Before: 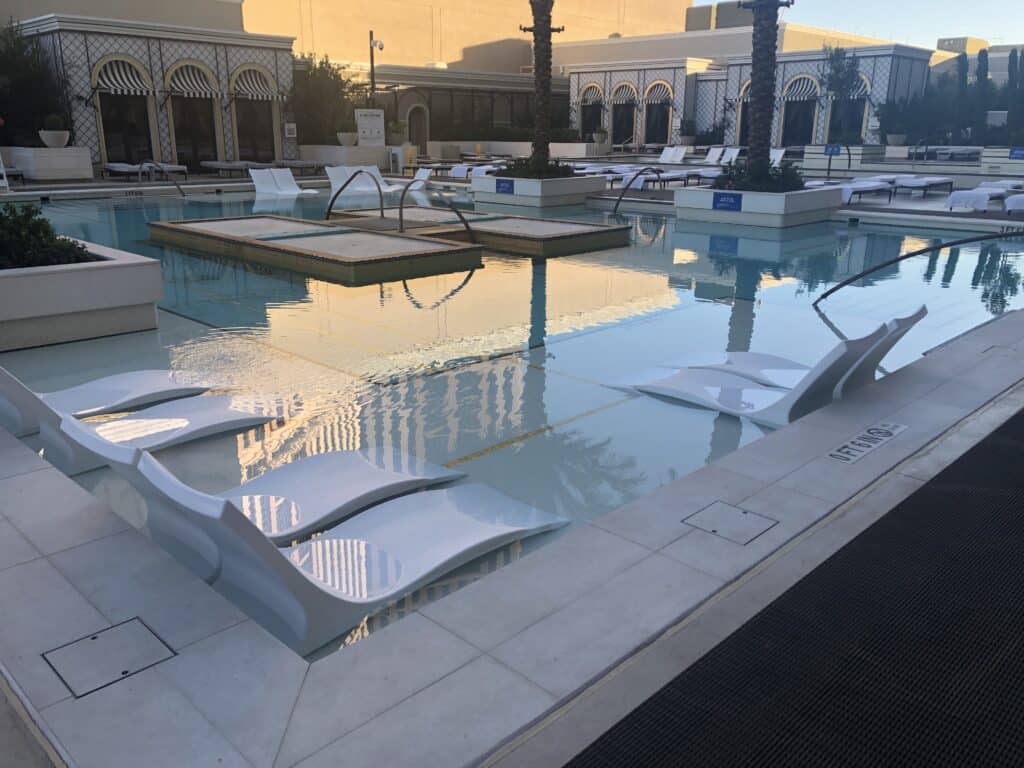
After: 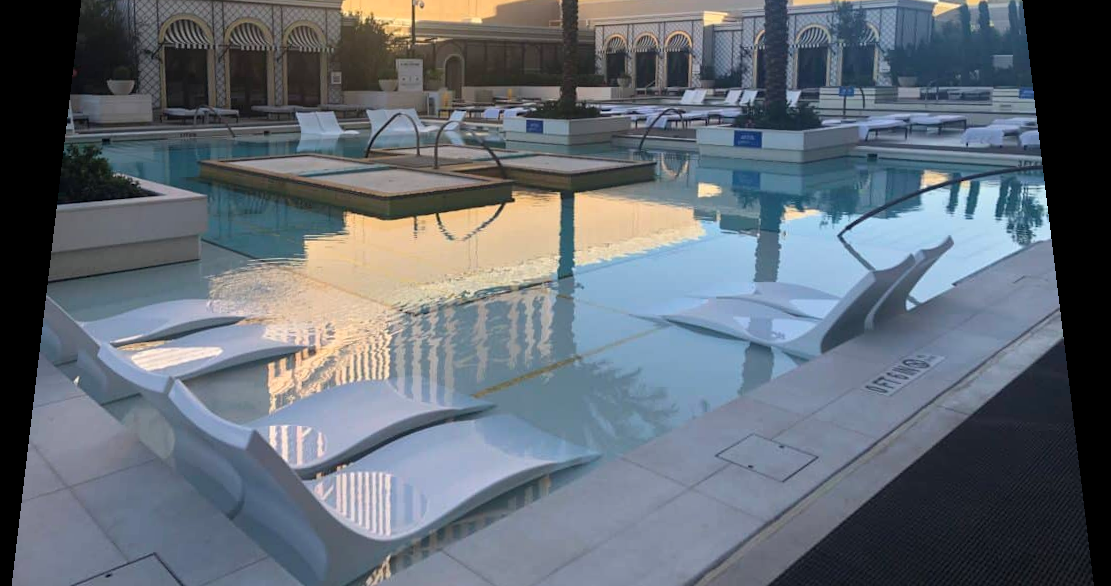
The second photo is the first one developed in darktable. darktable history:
crop: left 0.387%, top 5.469%, bottom 19.809%
rotate and perspective: rotation 0.128°, lens shift (vertical) -0.181, lens shift (horizontal) -0.044, shear 0.001, automatic cropping off
